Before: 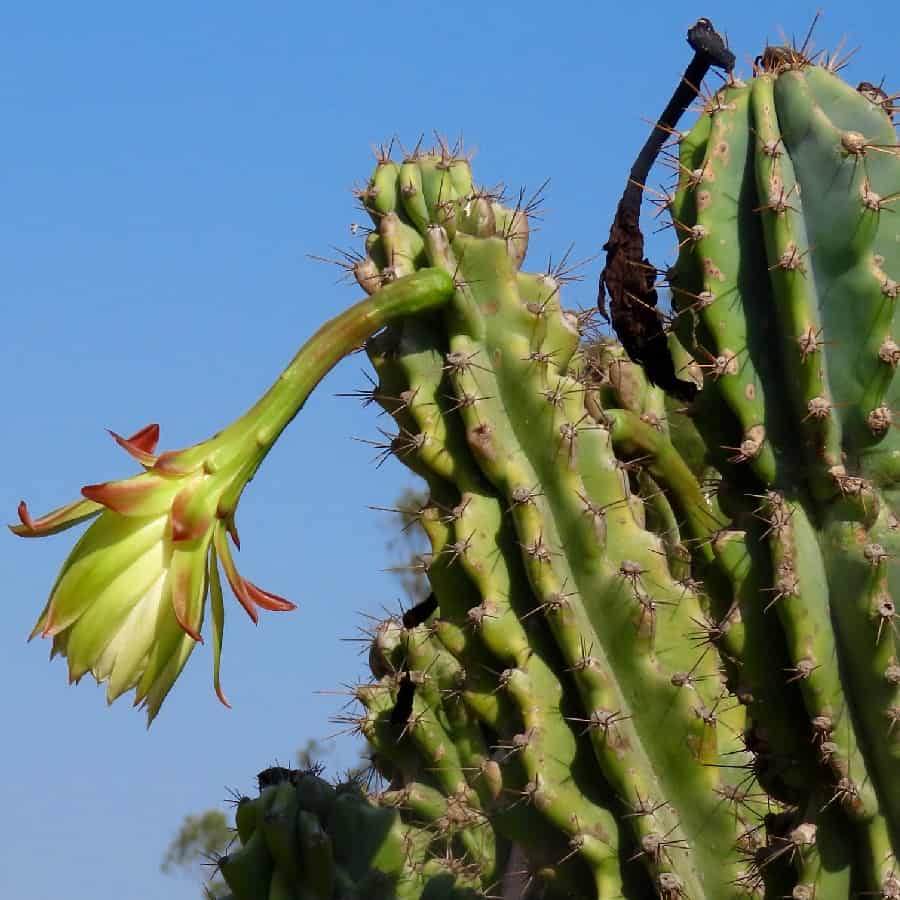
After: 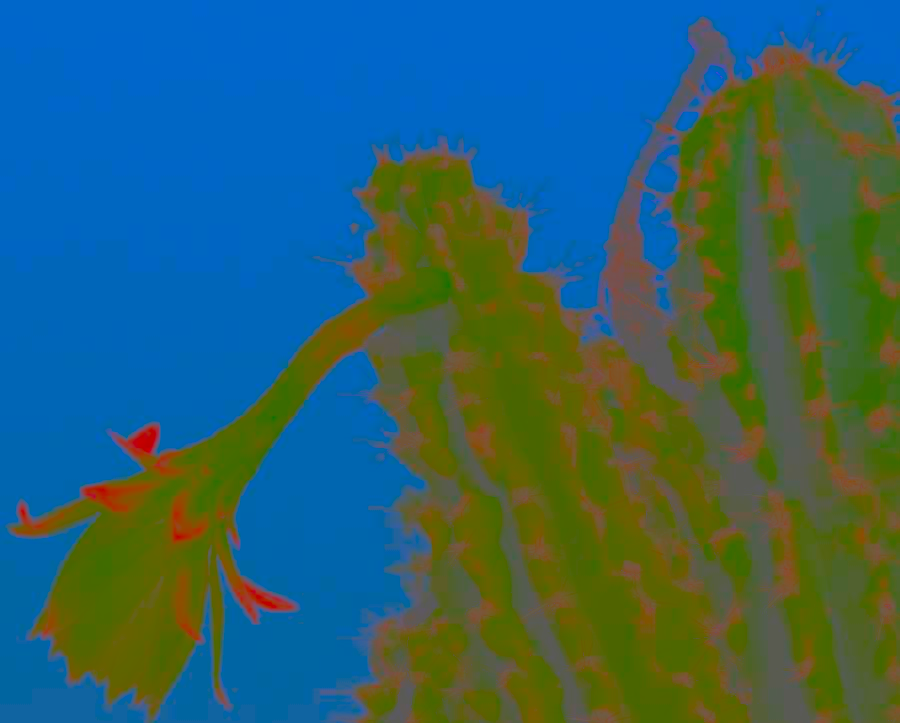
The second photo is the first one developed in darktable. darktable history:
contrast brightness saturation: contrast -0.974, brightness -0.171, saturation 0.769
exposure: black level correction 0, exposure 0.499 EV, compensate highlight preservation false
crop: bottom 19.657%
color correction: highlights b* 0.063, saturation 0.784
